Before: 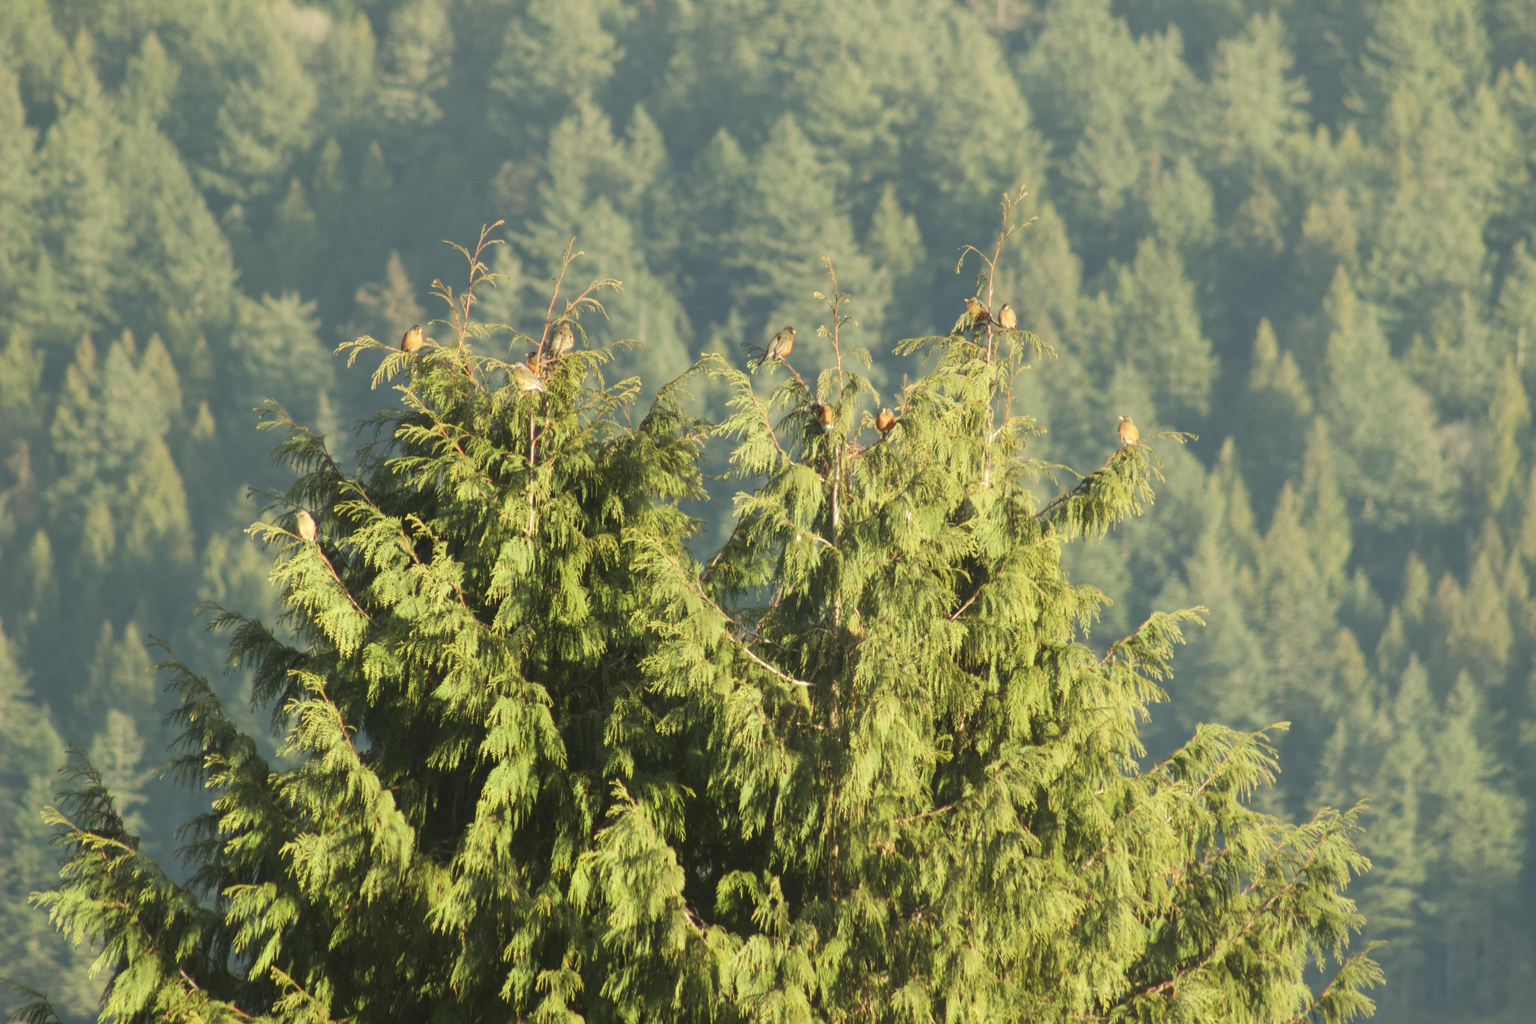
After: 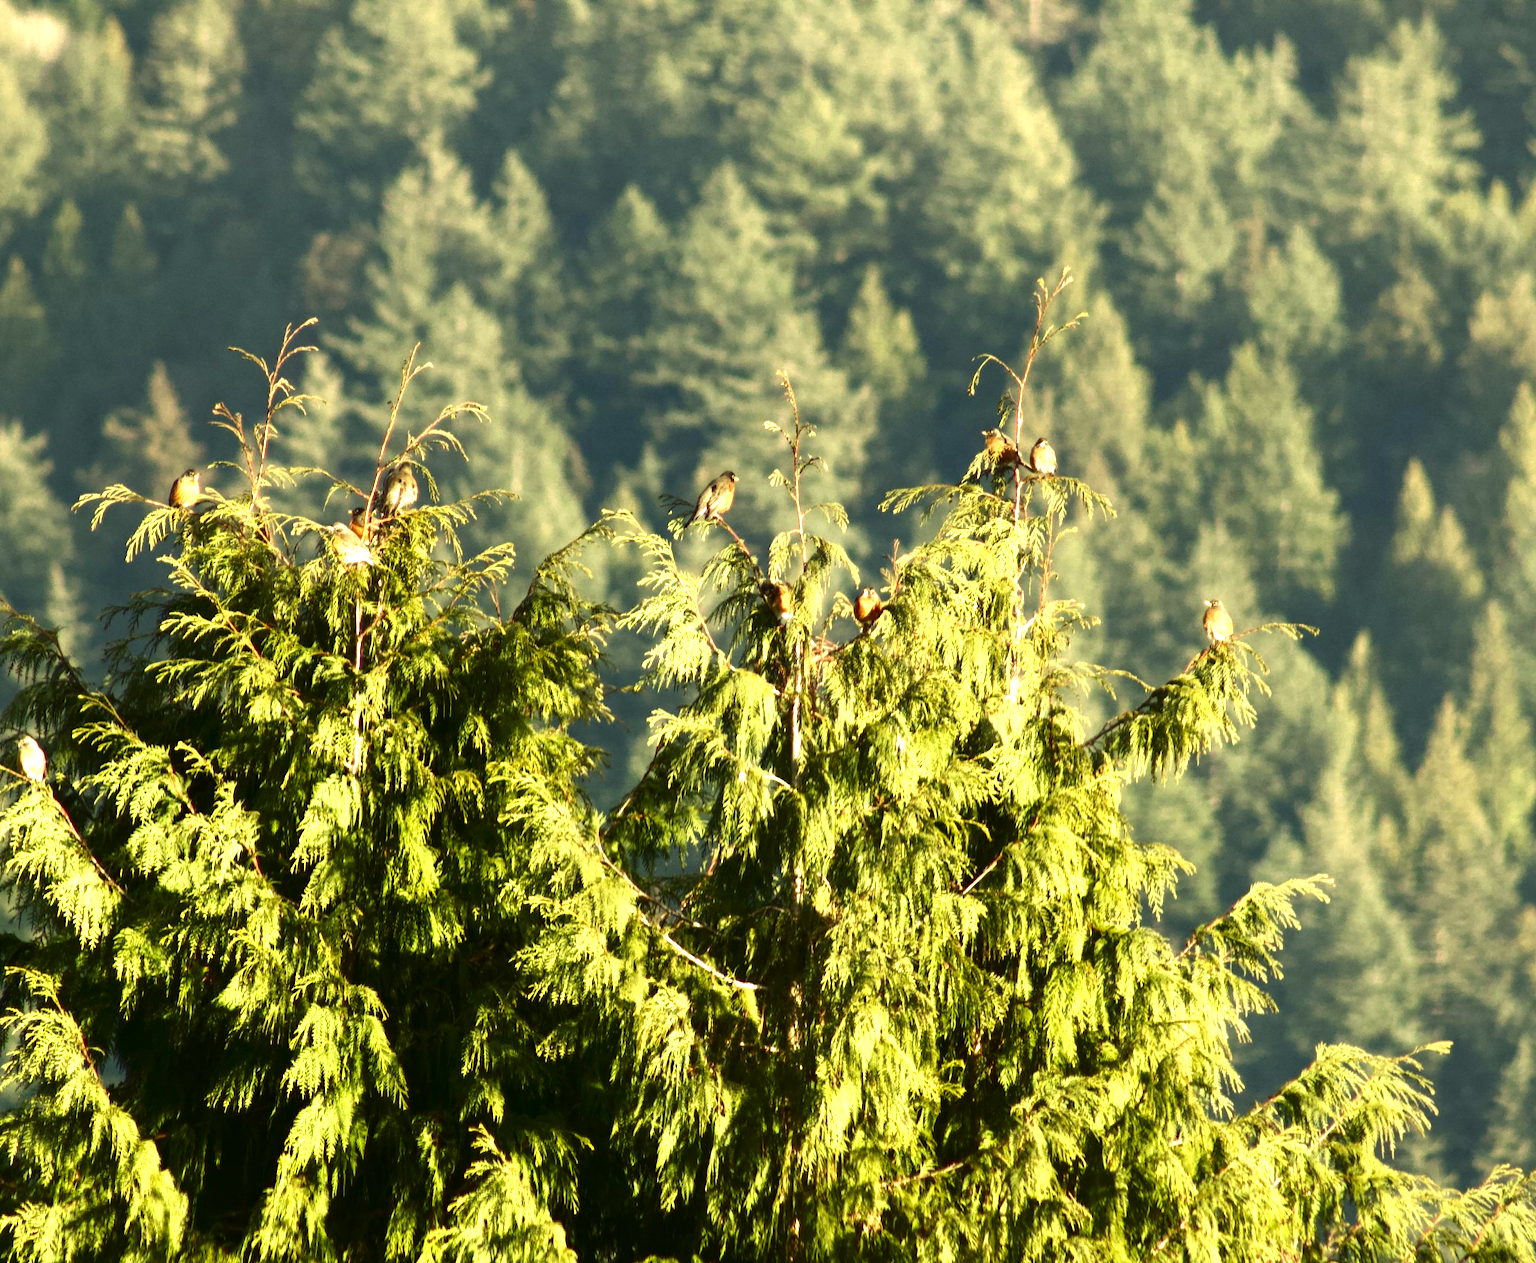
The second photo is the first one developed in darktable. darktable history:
color correction: highlights a* 3.56, highlights b* 5.11
crop: left 18.521%, right 12.154%, bottom 14.409%
exposure: black level correction -0.001, exposure 0.902 EV, compensate highlight preservation false
contrast brightness saturation: contrast 0.093, brightness -0.594, saturation 0.173
